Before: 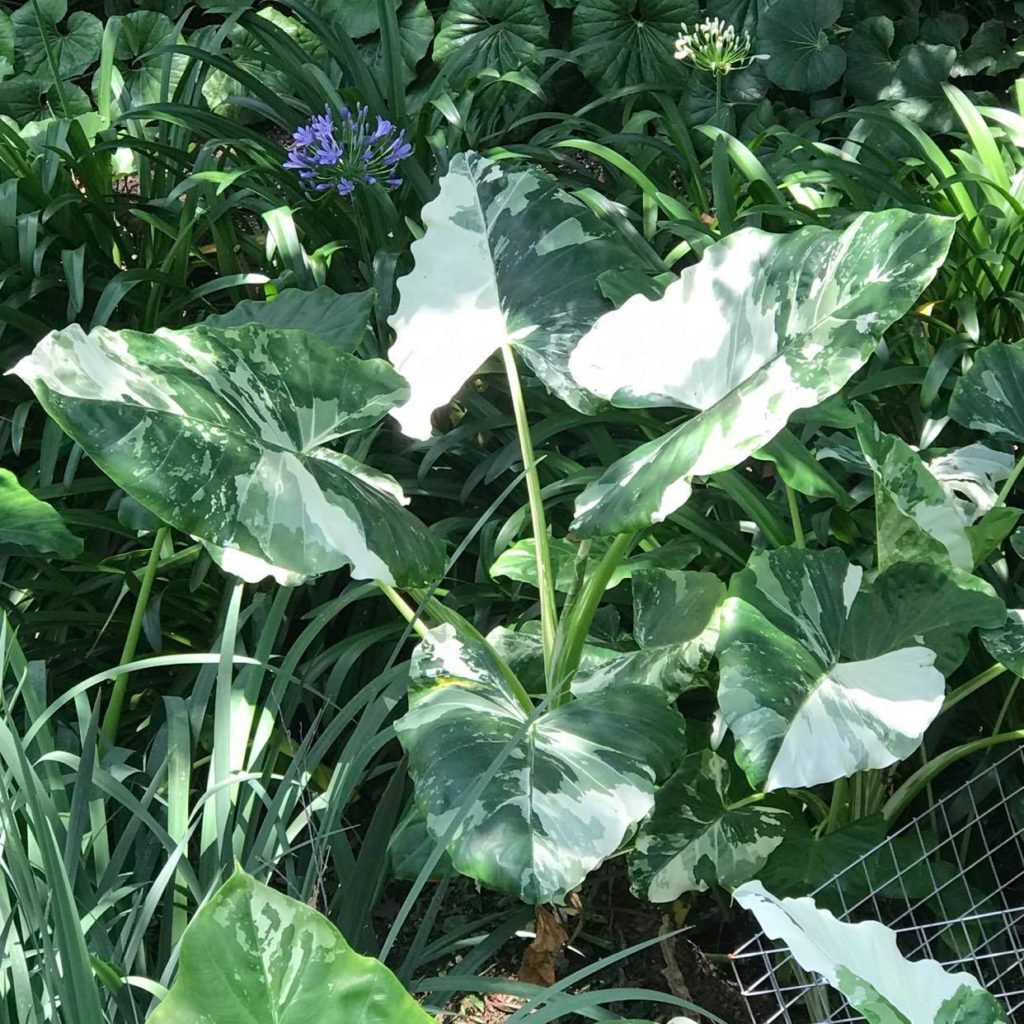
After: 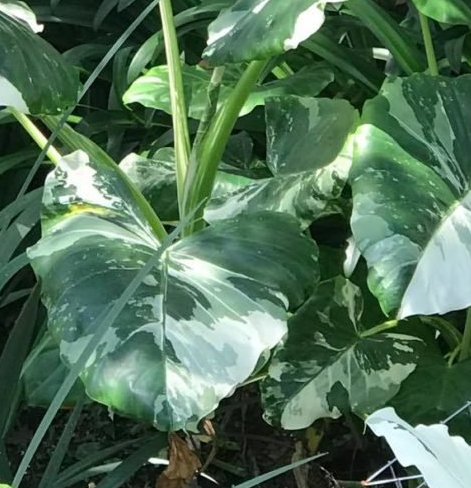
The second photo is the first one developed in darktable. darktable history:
crop: left 35.882%, top 46.215%, right 18.075%, bottom 6.108%
